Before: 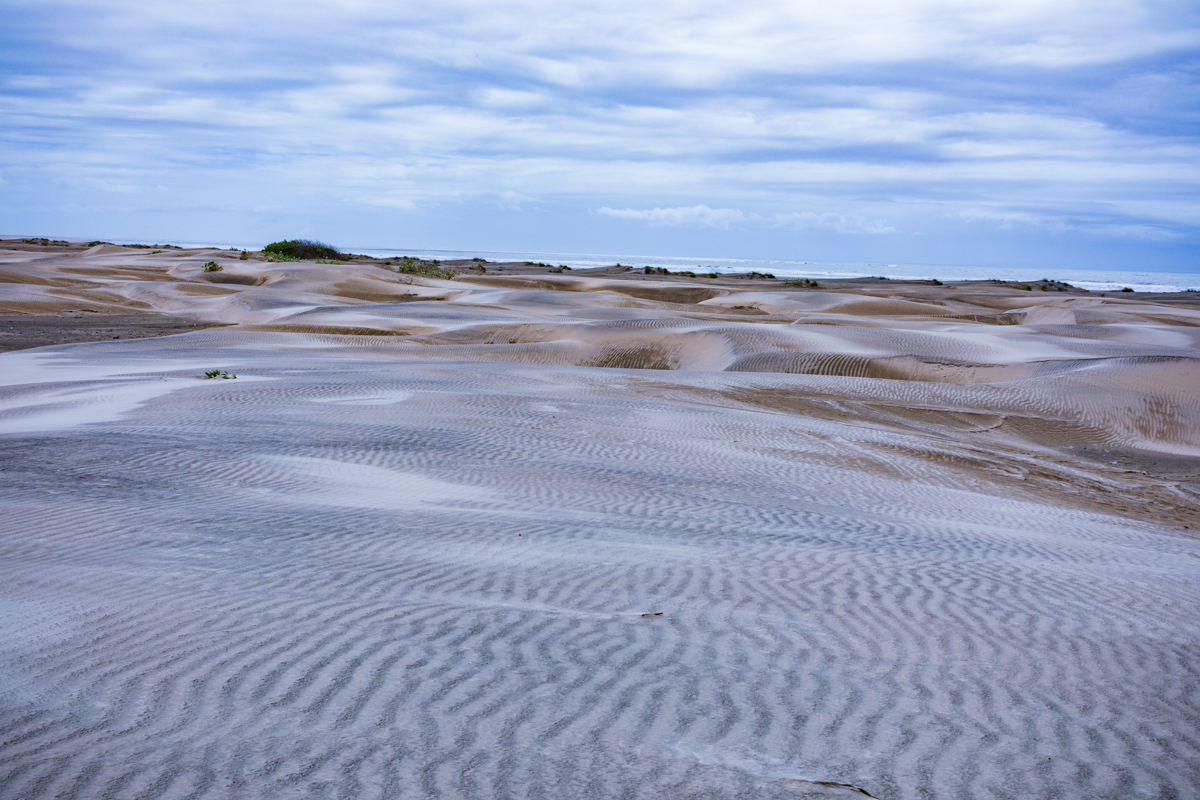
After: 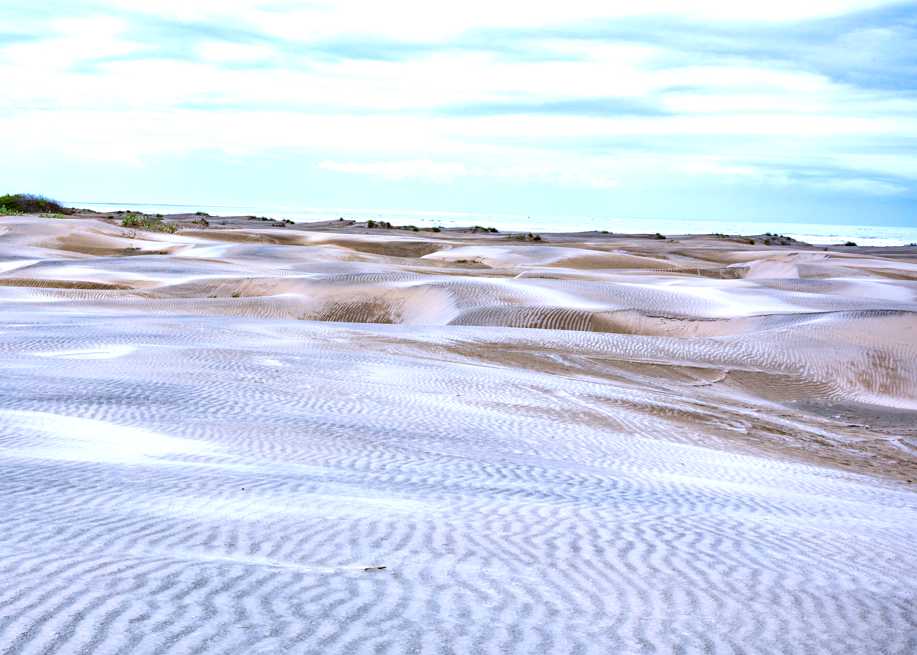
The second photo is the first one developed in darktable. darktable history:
exposure: black level correction 0.001, exposure 1 EV, compensate highlight preservation false
crop: left 23.095%, top 5.827%, bottom 11.854%
